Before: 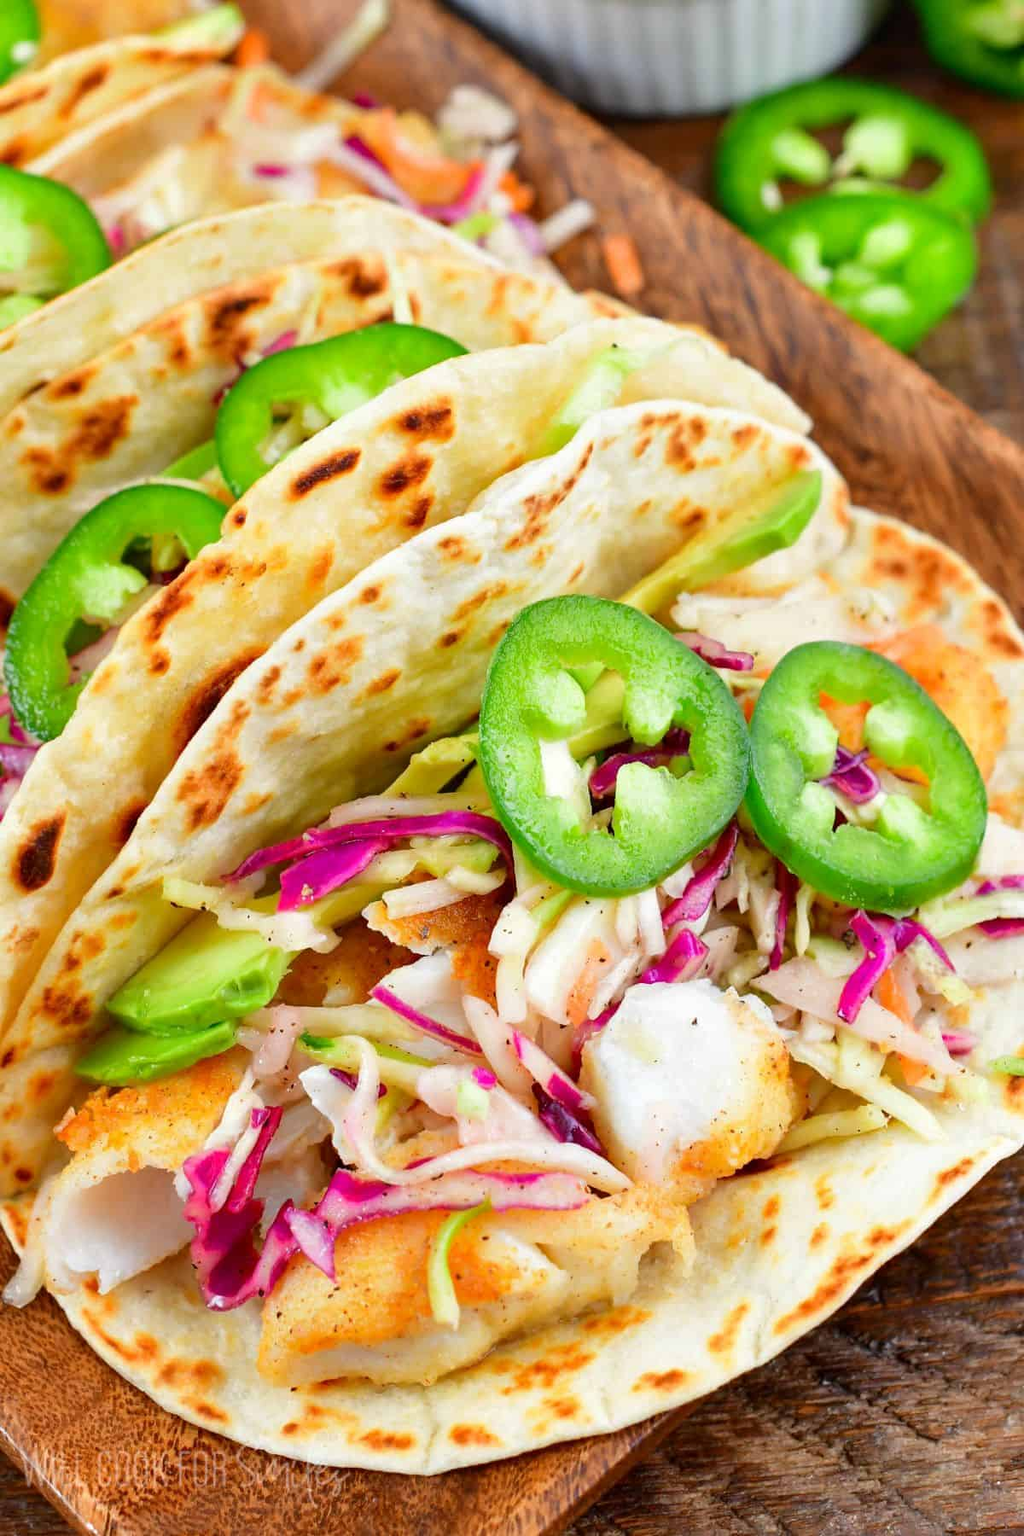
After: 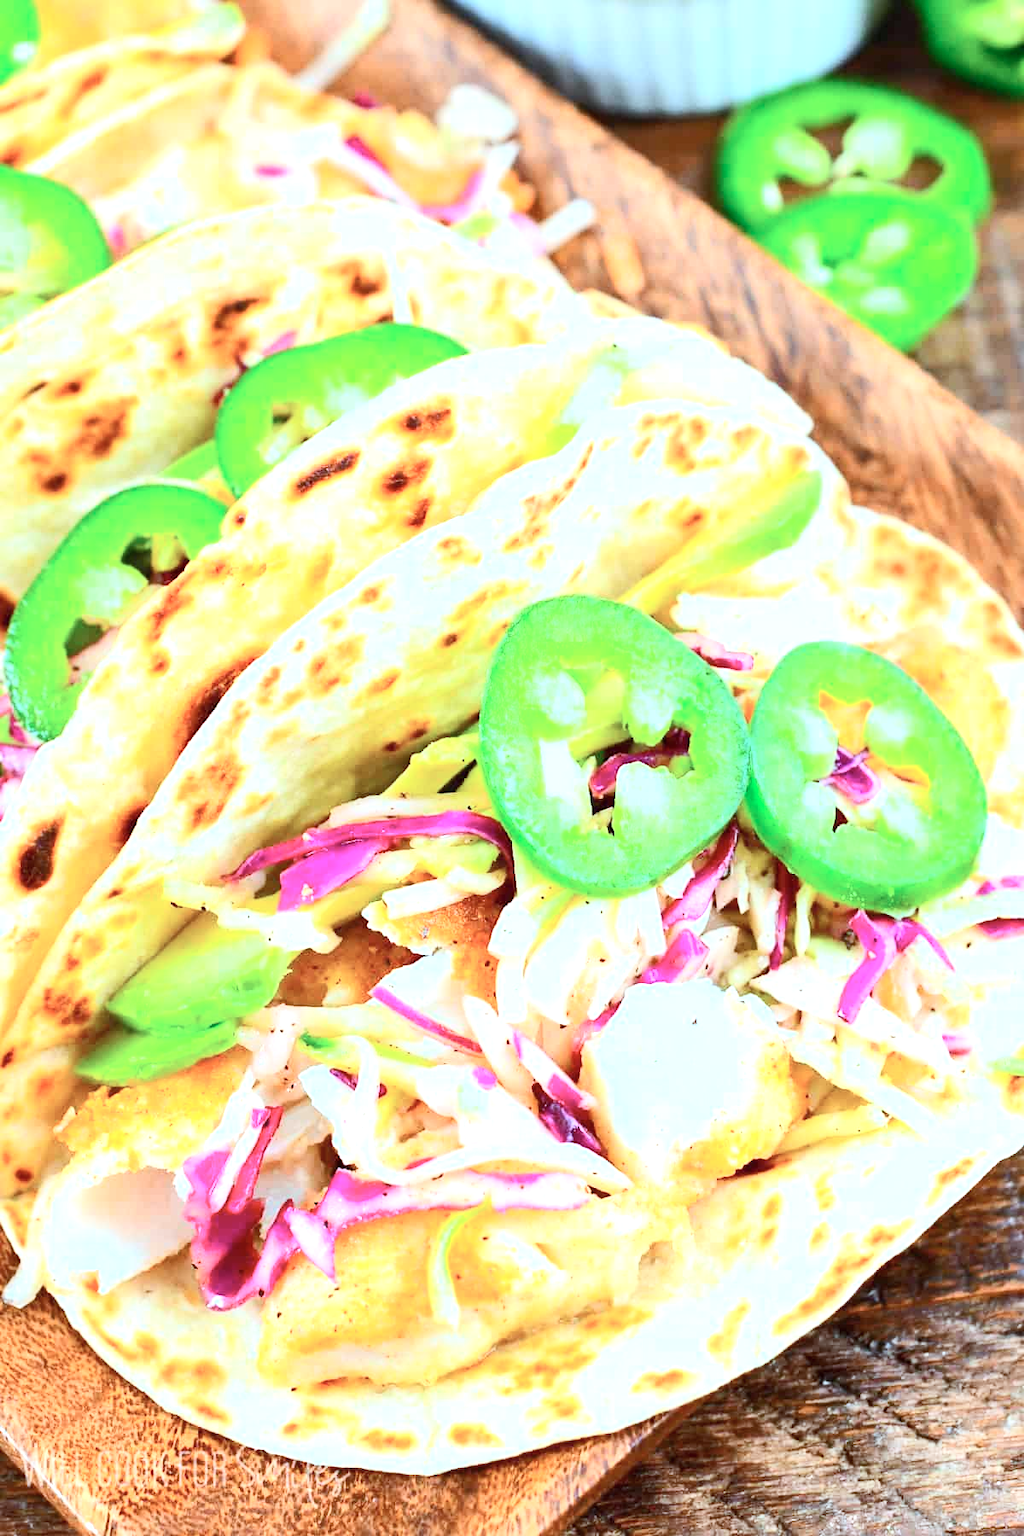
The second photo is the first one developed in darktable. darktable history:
tone curve: curves: ch0 [(0, 0) (0.003, 0.017) (0.011, 0.018) (0.025, 0.03) (0.044, 0.051) (0.069, 0.075) (0.1, 0.104) (0.136, 0.138) (0.177, 0.183) (0.224, 0.237) (0.277, 0.294) (0.335, 0.361) (0.399, 0.446) (0.468, 0.552) (0.543, 0.66) (0.623, 0.753) (0.709, 0.843) (0.801, 0.912) (0.898, 0.962) (1, 1)], color space Lab, independent channels, preserve colors none
color correction: highlights a* -12.08, highlights b* -15.84
exposure: exposure 0.951 EV, compensate highlight preservation false
